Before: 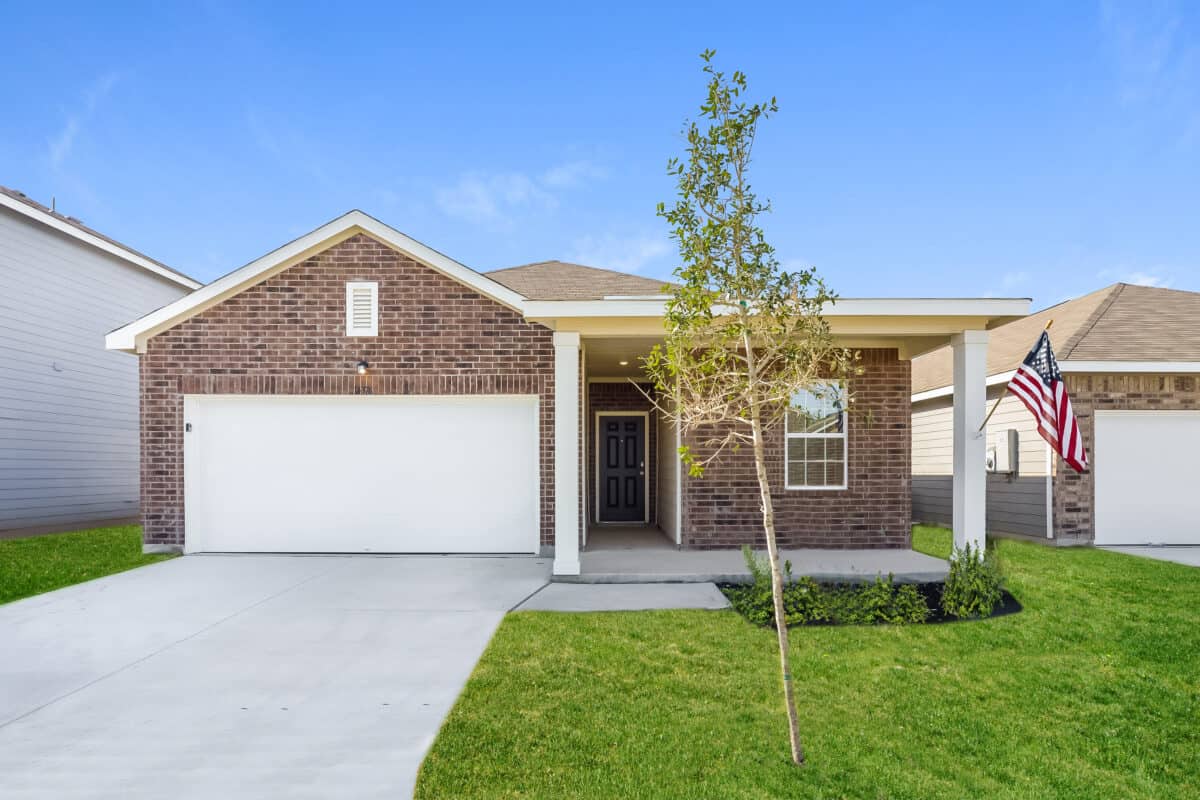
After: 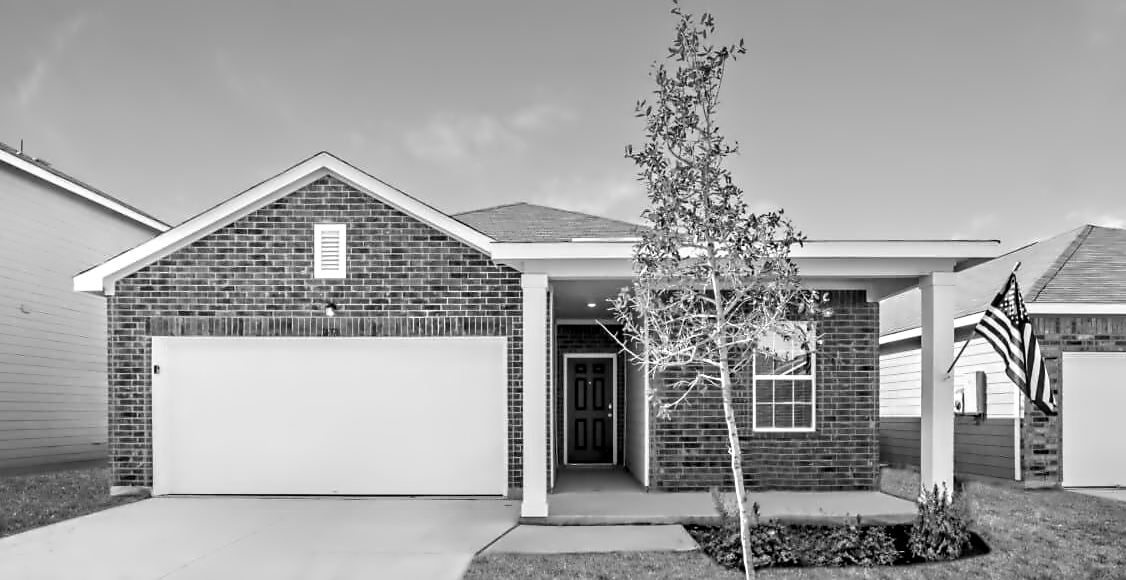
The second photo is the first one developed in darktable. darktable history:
crop: left 2.737%, top 7.287%, right 3.421%, bottom 20.179%
contrast equalizer: octaves 7, y [[0.5, 0.542, 0.583, 0.625, 0.667, 0.708], [0.5 ×6], [0.5 ×6], [0, 0.033, 0.067, 0.1, 0.133, 0.167], [0, 0.05, 0.1, 0.15, 0.2, 0.25]]
monochrome: a 32, b 64, size 2.3
color balance rgb: perceptual saturation grading › global saturation 35%, perceptual saturation grading › highlights -30%, perceptual saturation grading › shadows 35%, perceptual brilliance grading › global brilliance 3%, perceptual brilliance grading › highlights -3%, perceptual brilliance grading › shadows 3%
